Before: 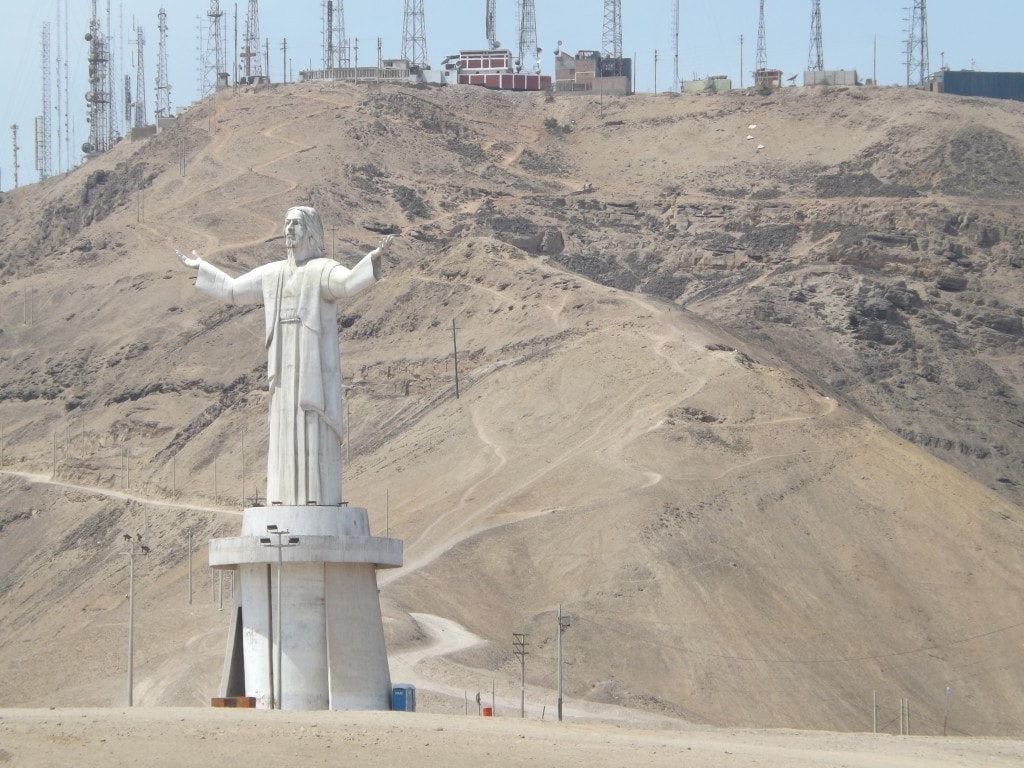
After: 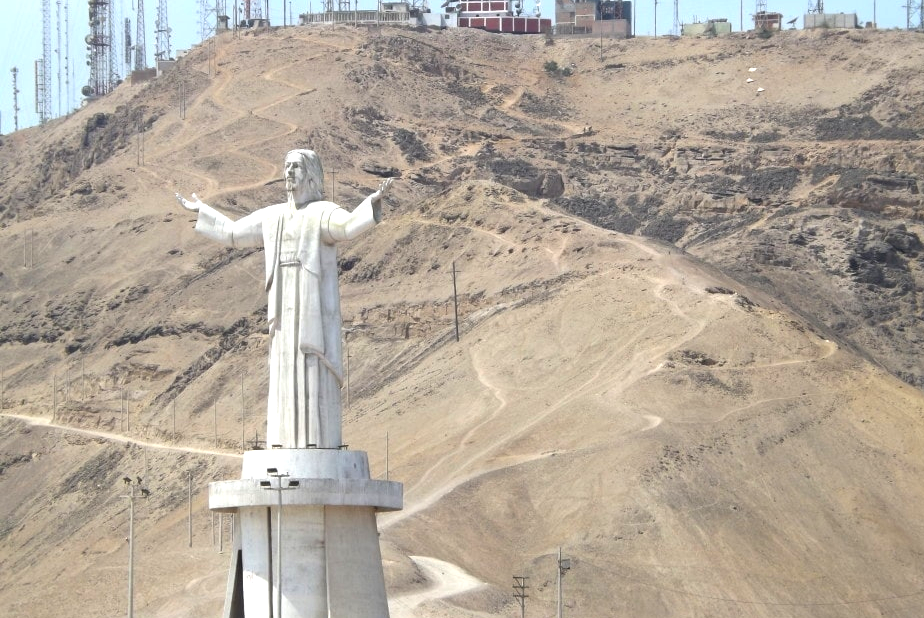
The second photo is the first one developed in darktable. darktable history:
crop: top 7.49%, right 9.717%, bottom 11.943%
color balance: lift [0.991, 1, 1, 1], gamma [0.996, 1, 1, 1], input saturation 98.52%, contrast 20.34%, output saturation 103.72%
